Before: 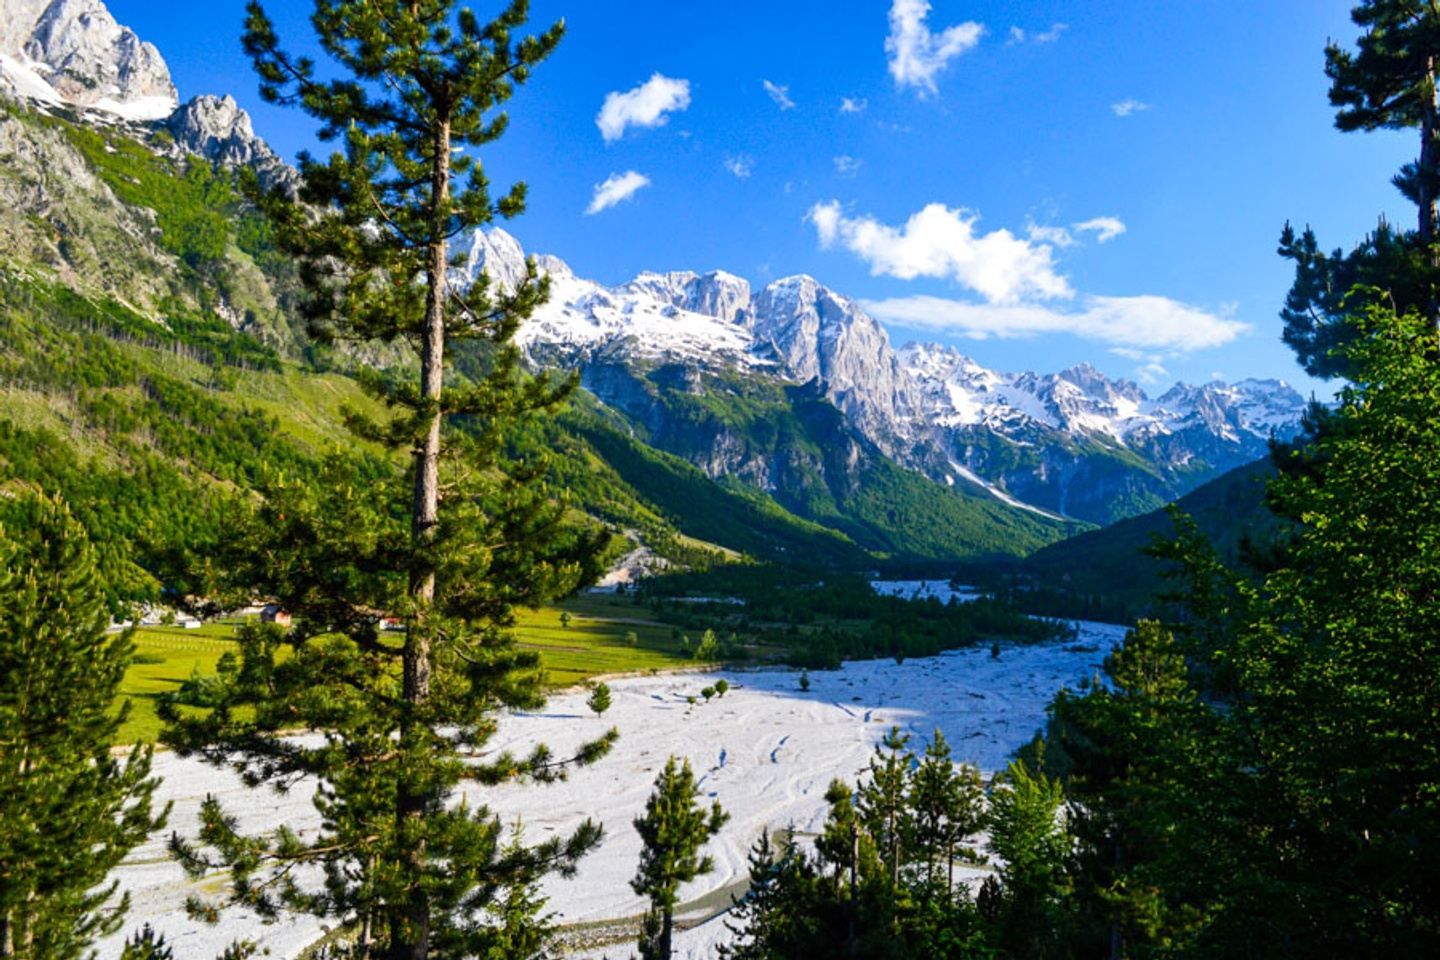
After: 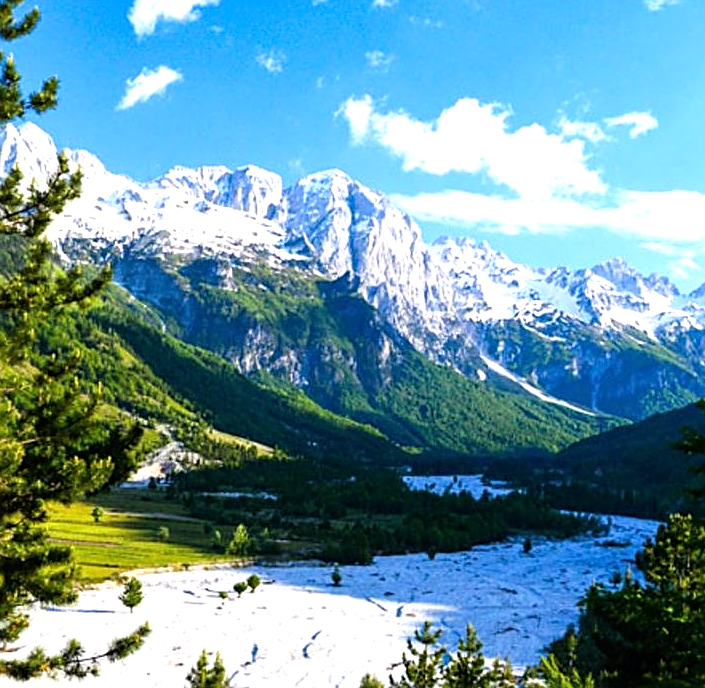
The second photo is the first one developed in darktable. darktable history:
tone equalizer: -8 EV -0.749 EV, -7 EV -0.693 EV, -6 EV -0.625 EV, -5 EV -0.38 EV, -3 EV 0.375 EV, -2 EV 0.6 EV, -1 EV 0.697 EV, +0 EV 0.725 EV
crop: left 32.546%, top 10.997%, right 18.458%, bottom 17.333%
sharpen: on, module defaults
